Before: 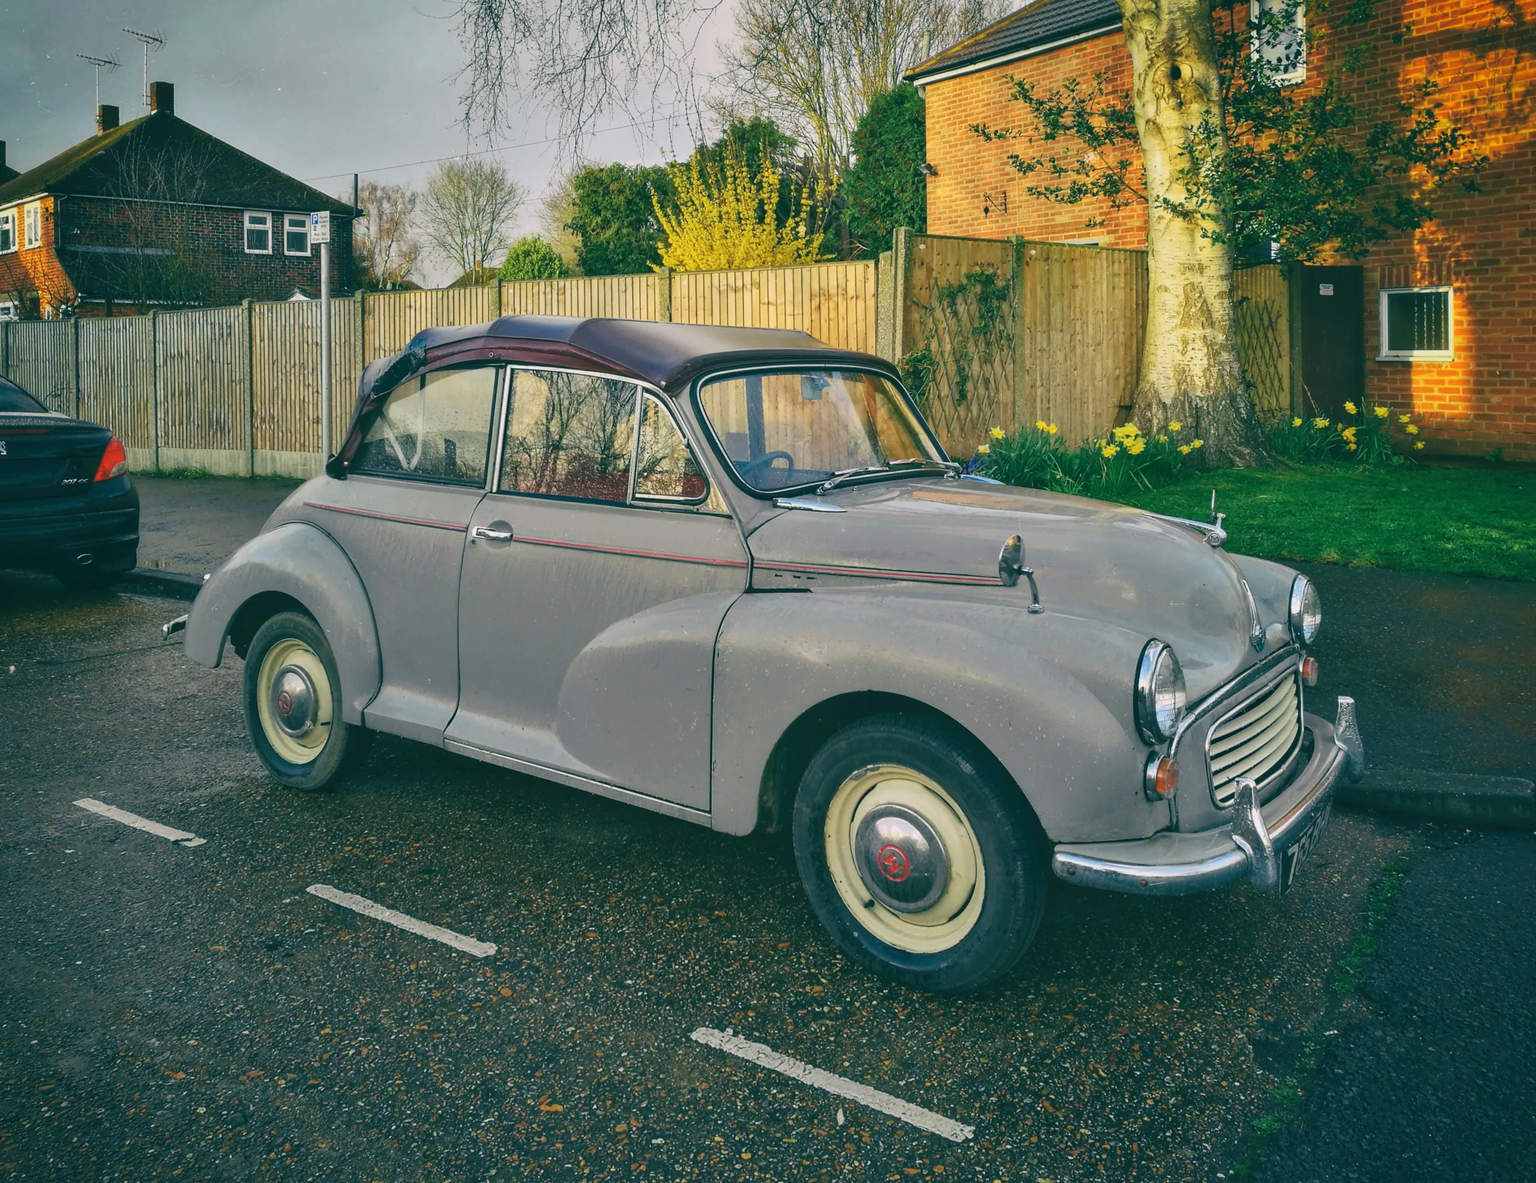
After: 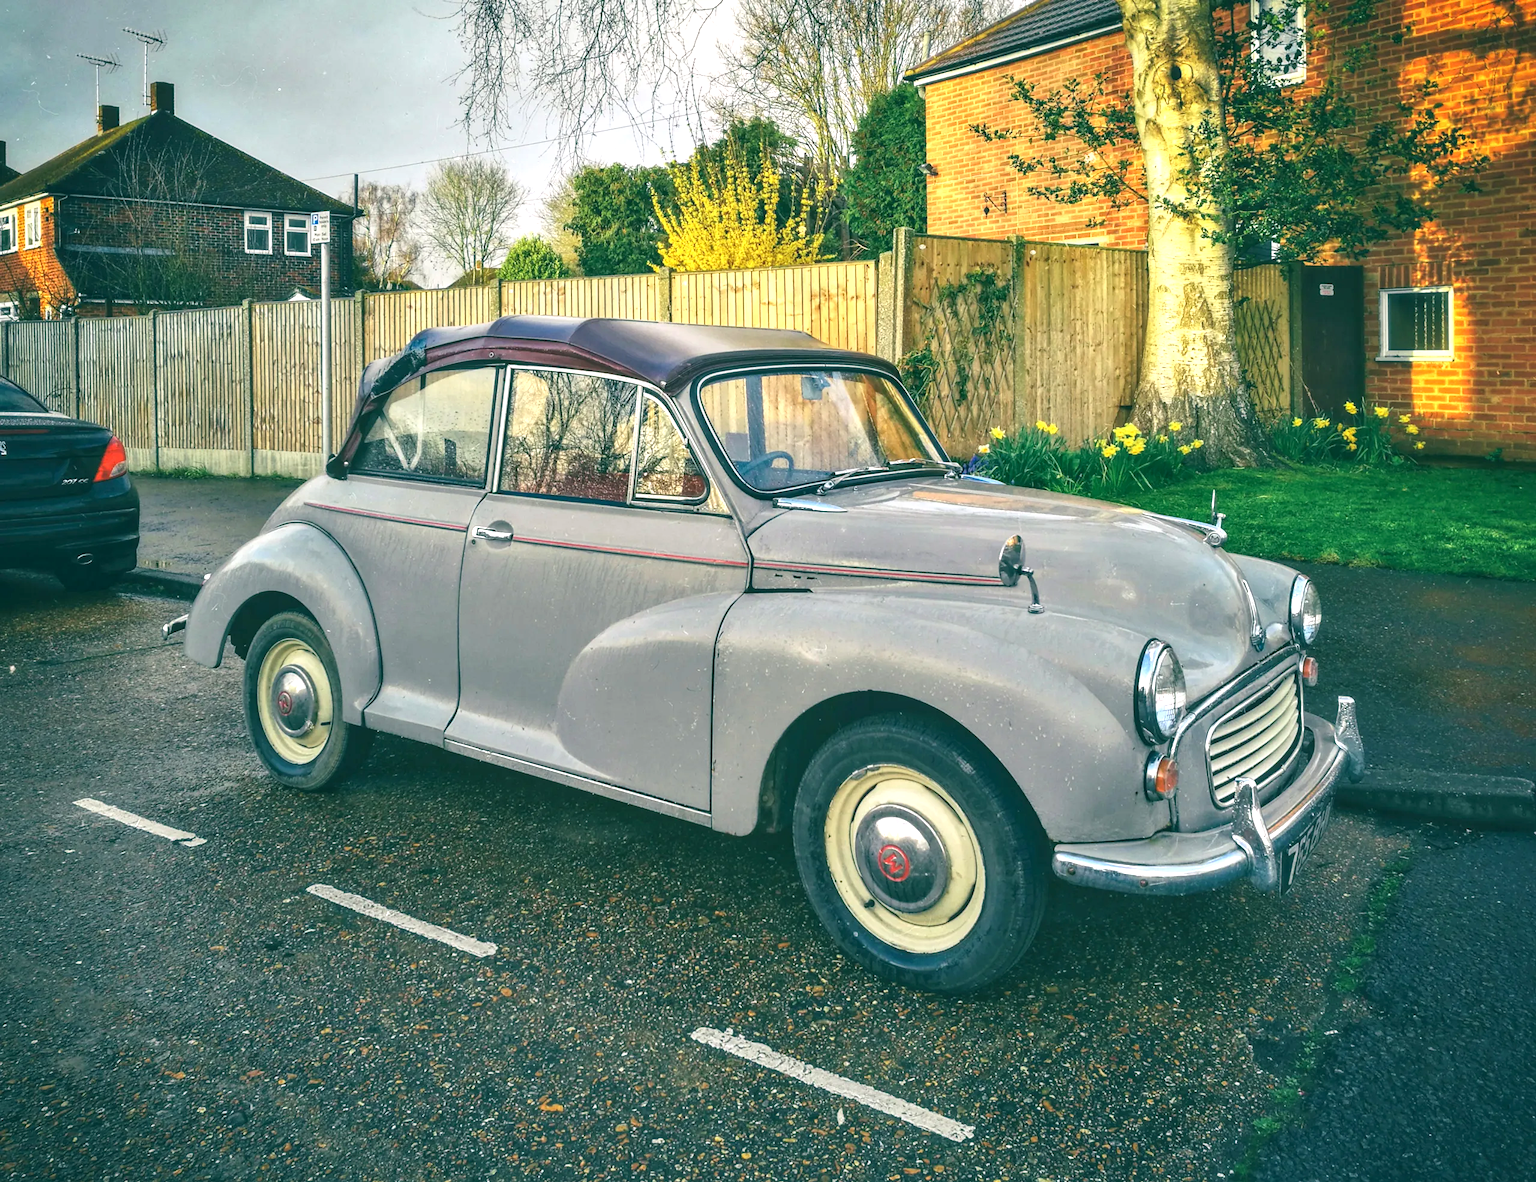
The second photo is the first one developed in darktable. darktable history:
exposure: exposure 0.74 EV, compensate highlight preservation false
local contrast: on, module defaults
